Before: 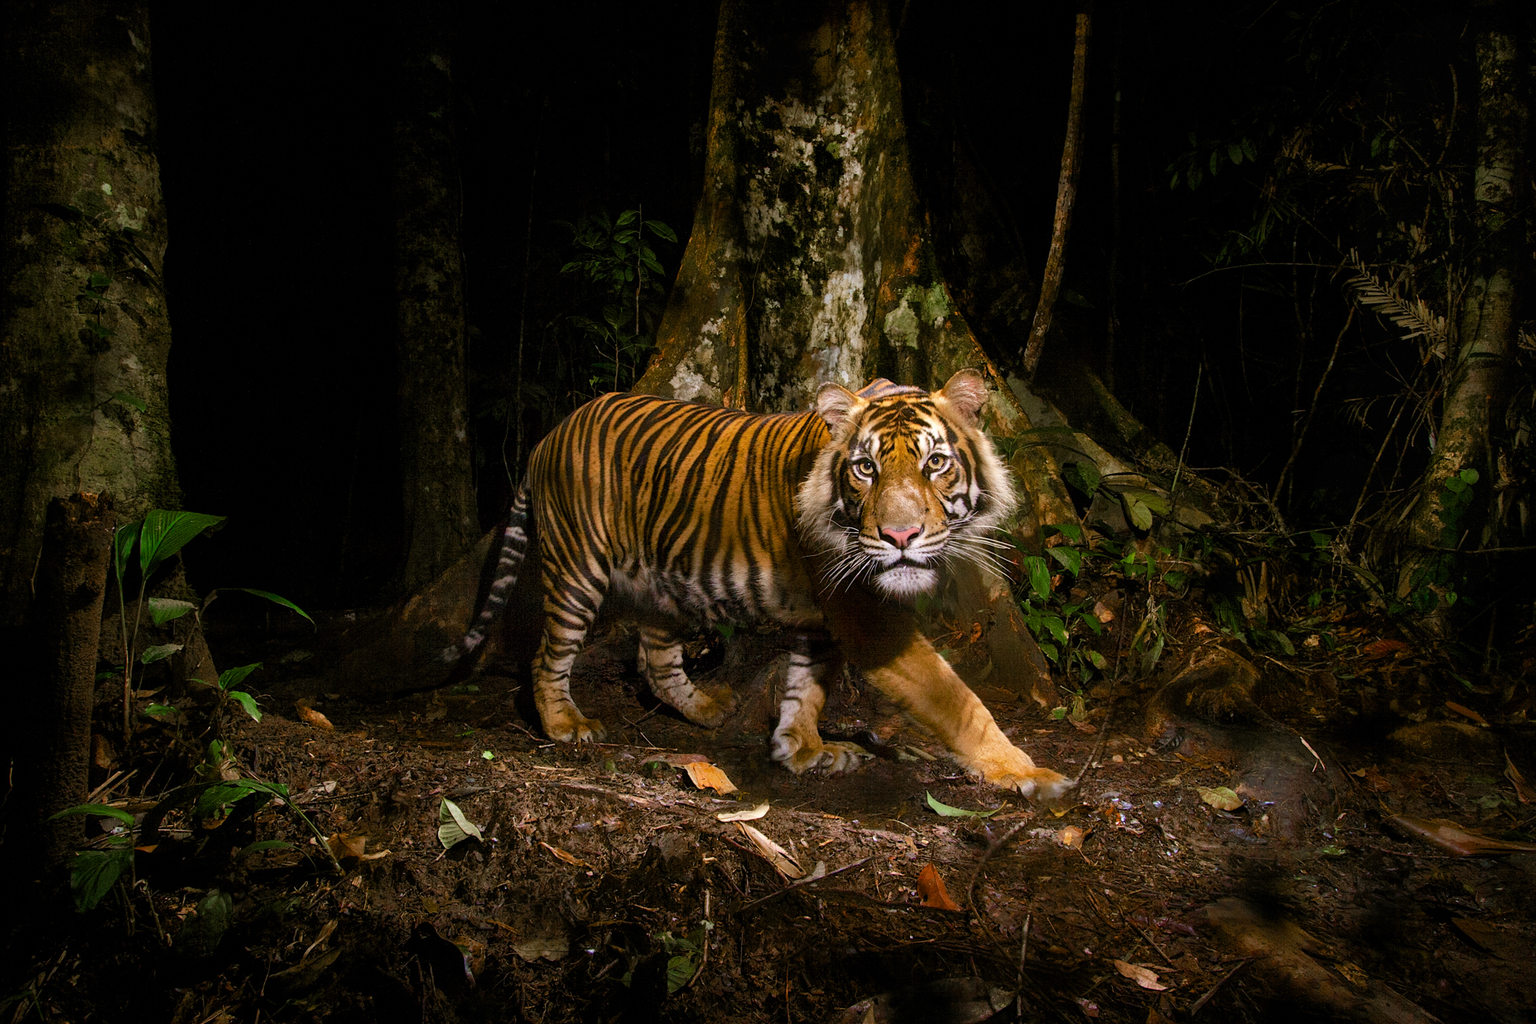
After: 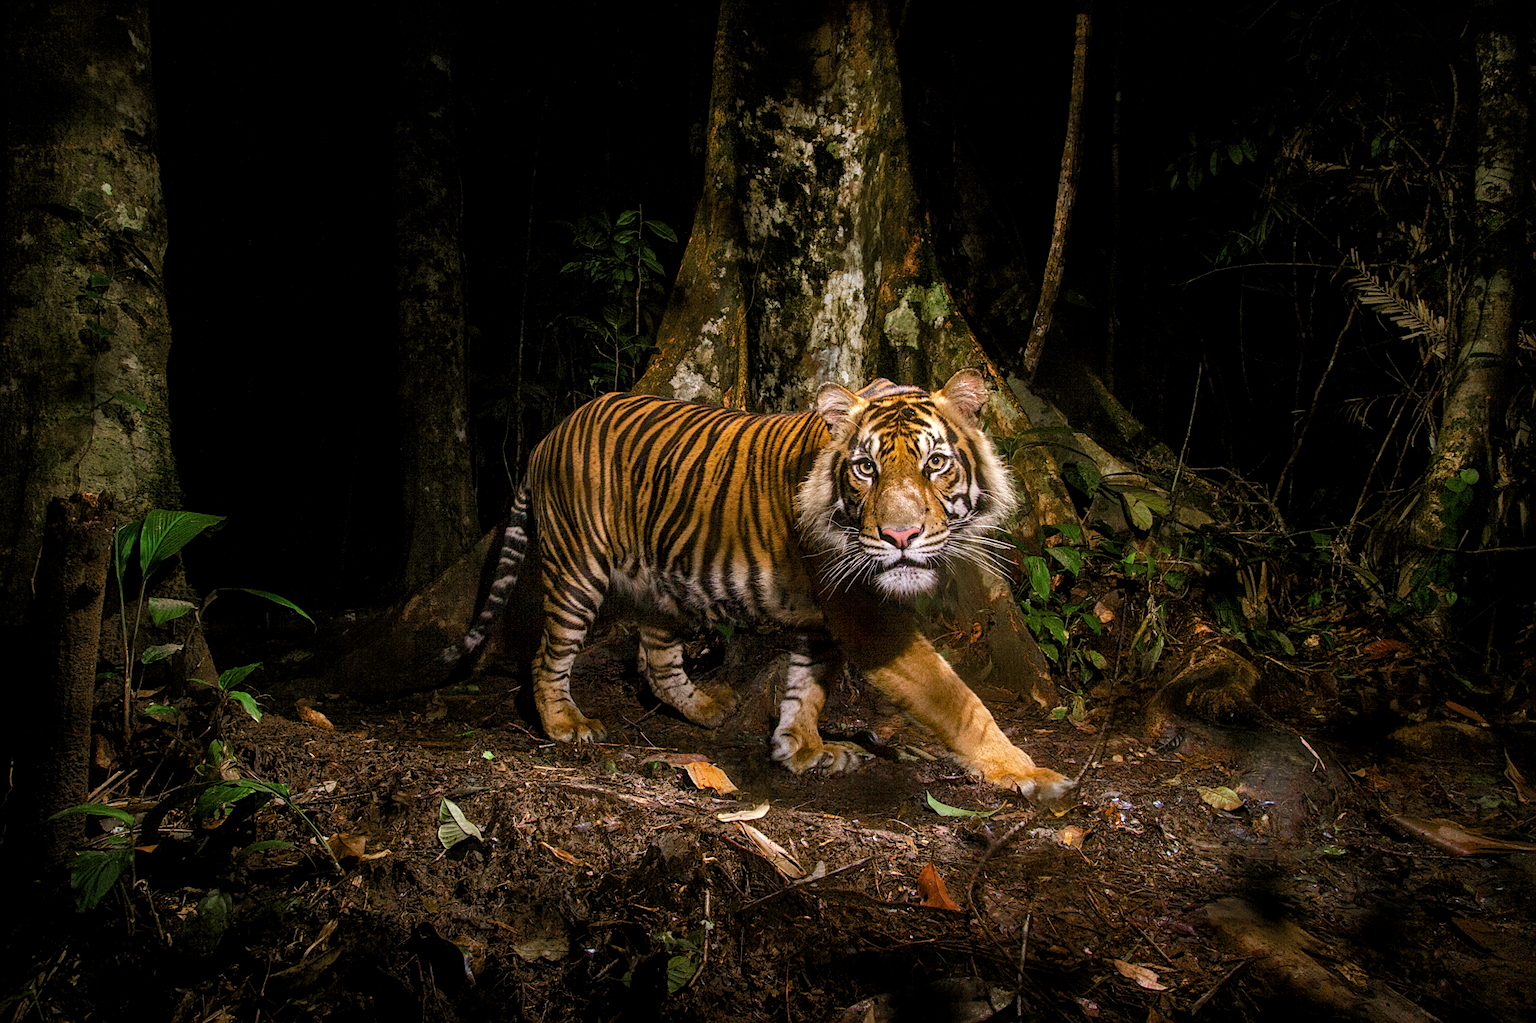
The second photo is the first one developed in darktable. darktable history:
sharpen: amount 0.215
local contrast: on, module defaults
